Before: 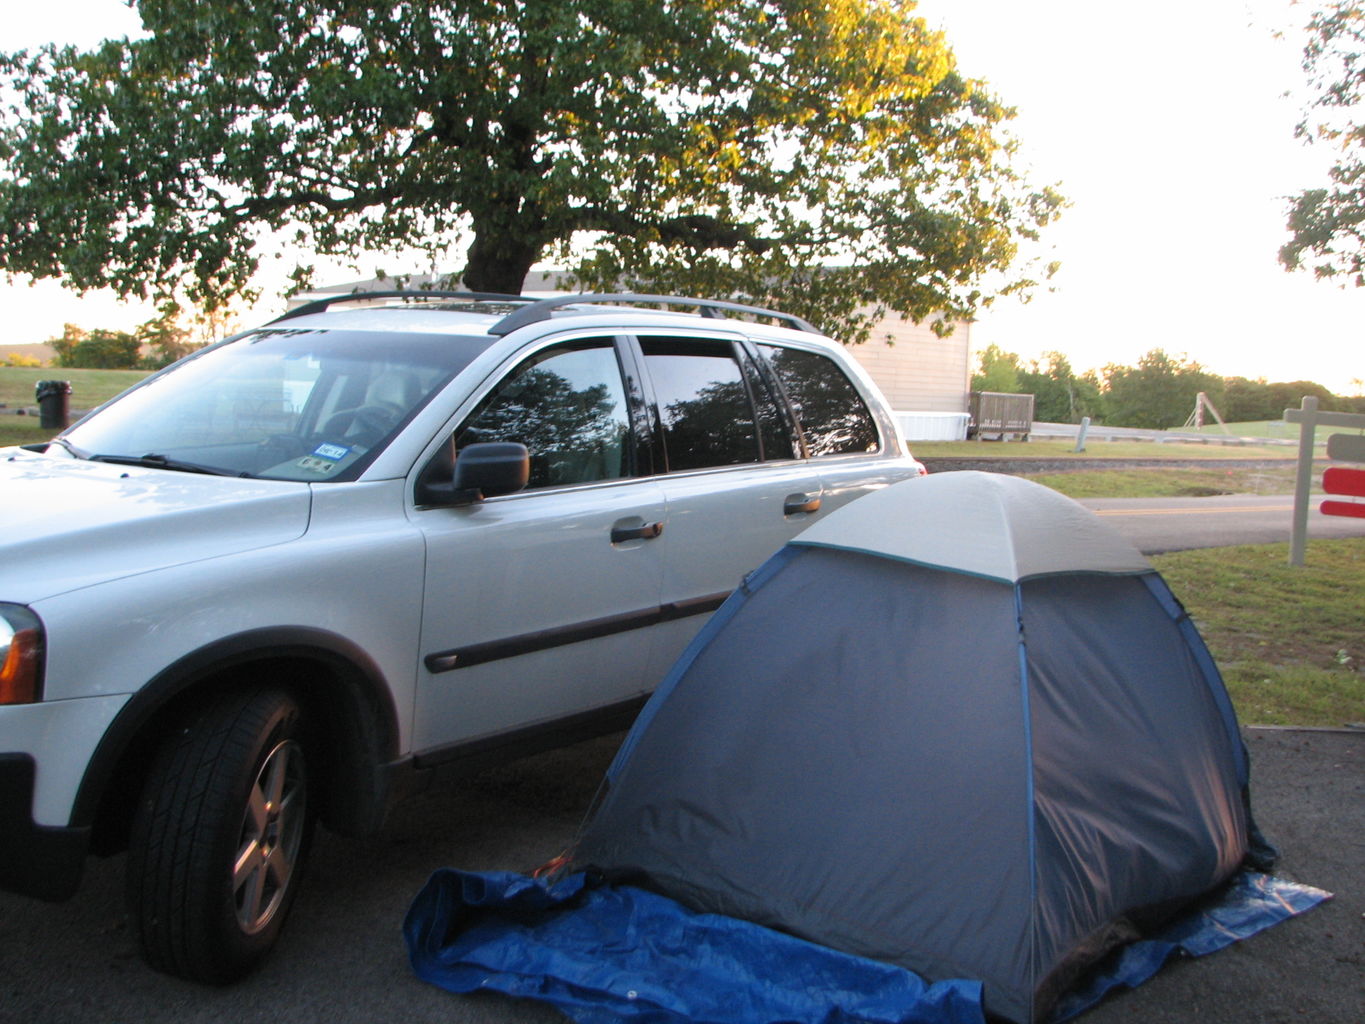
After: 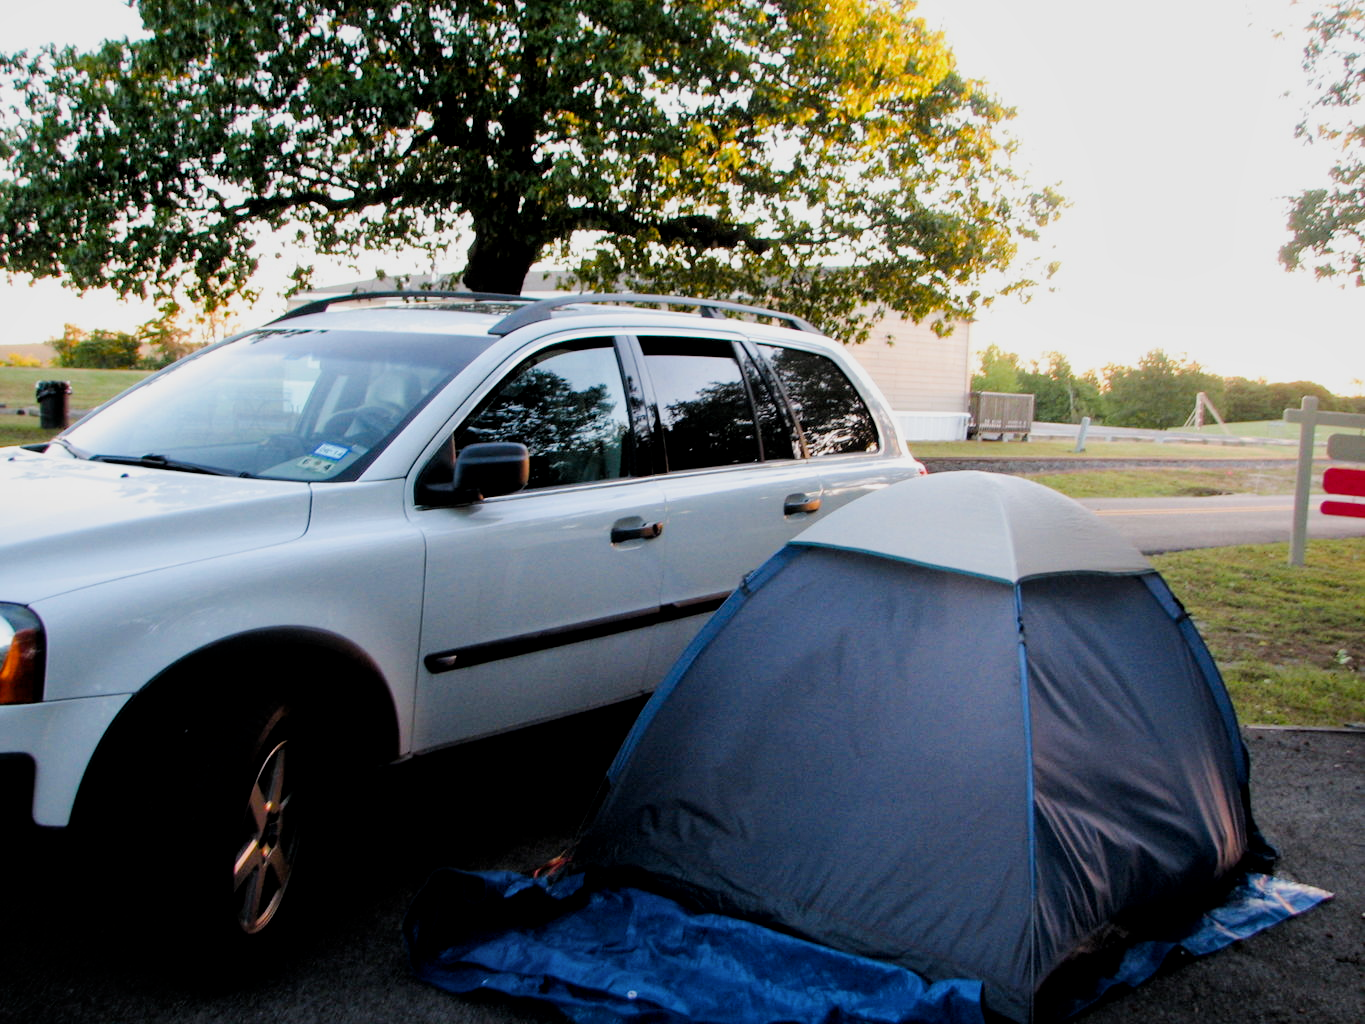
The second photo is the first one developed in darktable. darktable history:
filmic rgb: black relative exposure -5 EV, hardness 2.88, contrast 1.1, highlights saturation mix -20%
local contrast: mode bilateral grid, contrast 20, coarseness 50, detail 120%, midtone range 0.2
color balance rgb: global offset › luminance -0.51%, perceptual saturation grading › global saturation 27.53%, perceptual saturation grading › highlights -25%, perceptual saturation grading › shadows 25%, perceptual brilliance grading › highlights 6.62%, perceptual brilliance grading › mid-tones 17.07%, perceptual brilliance grading › shadows -5.23%
